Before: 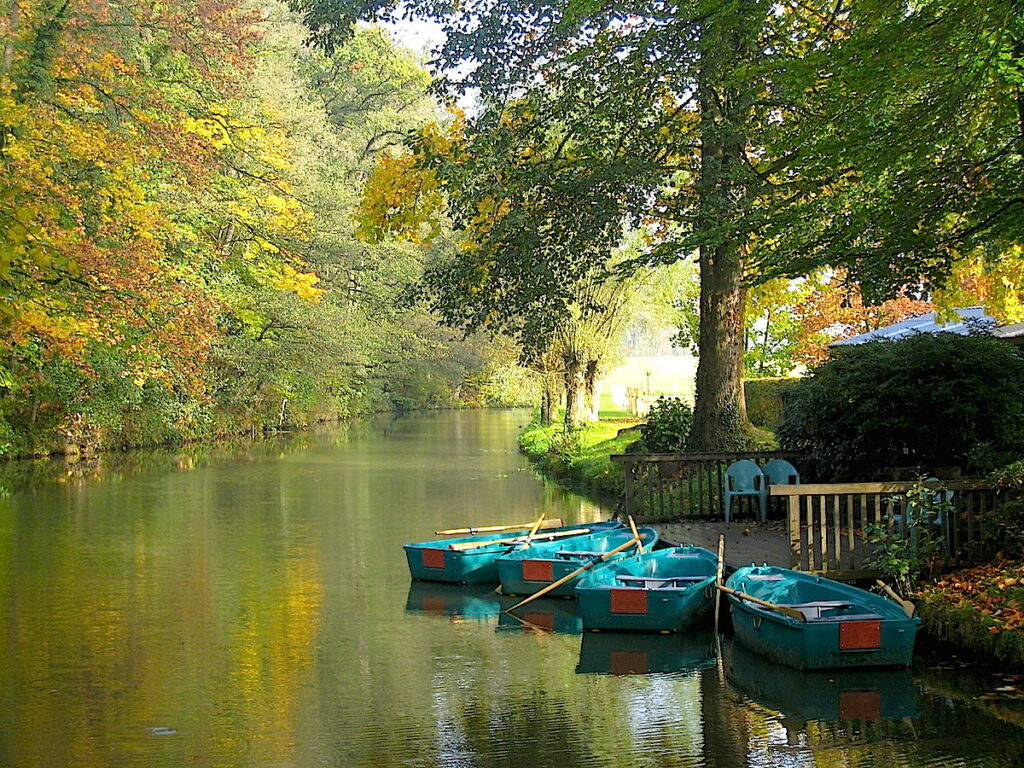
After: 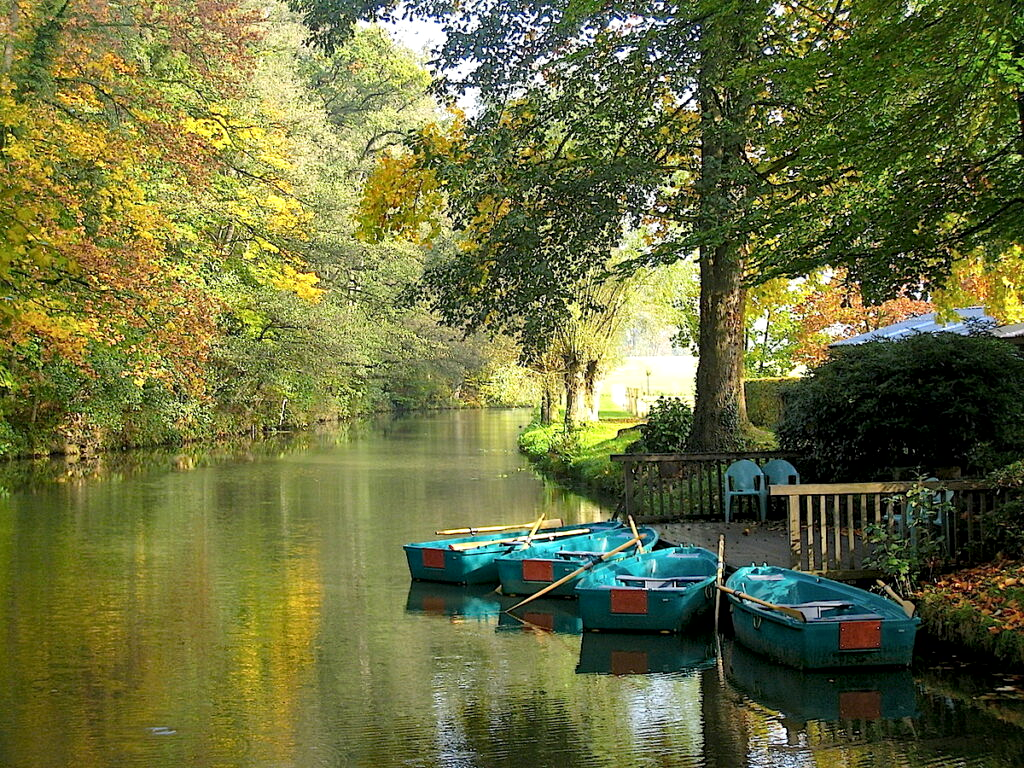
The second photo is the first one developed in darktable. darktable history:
local contrast: mode bilateral grid, contrast 20, coarseness 50, detail 150%, midtone range 0.2
tone equalizer: on, module defaults
